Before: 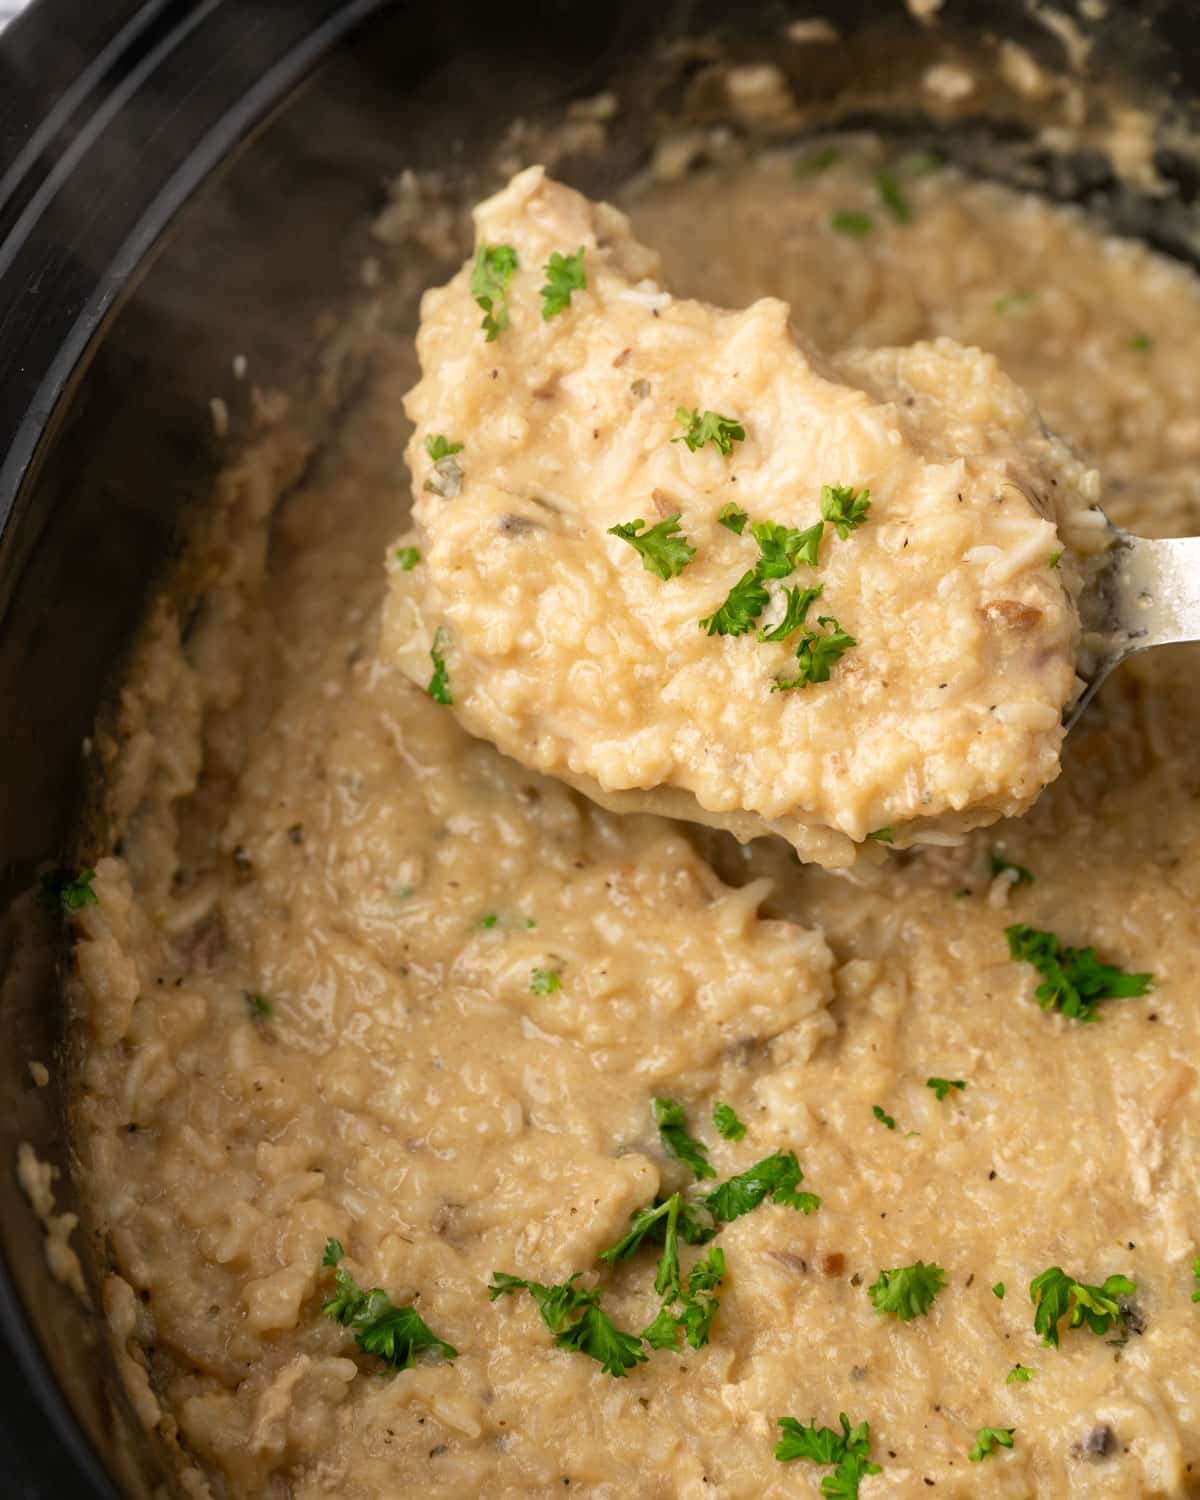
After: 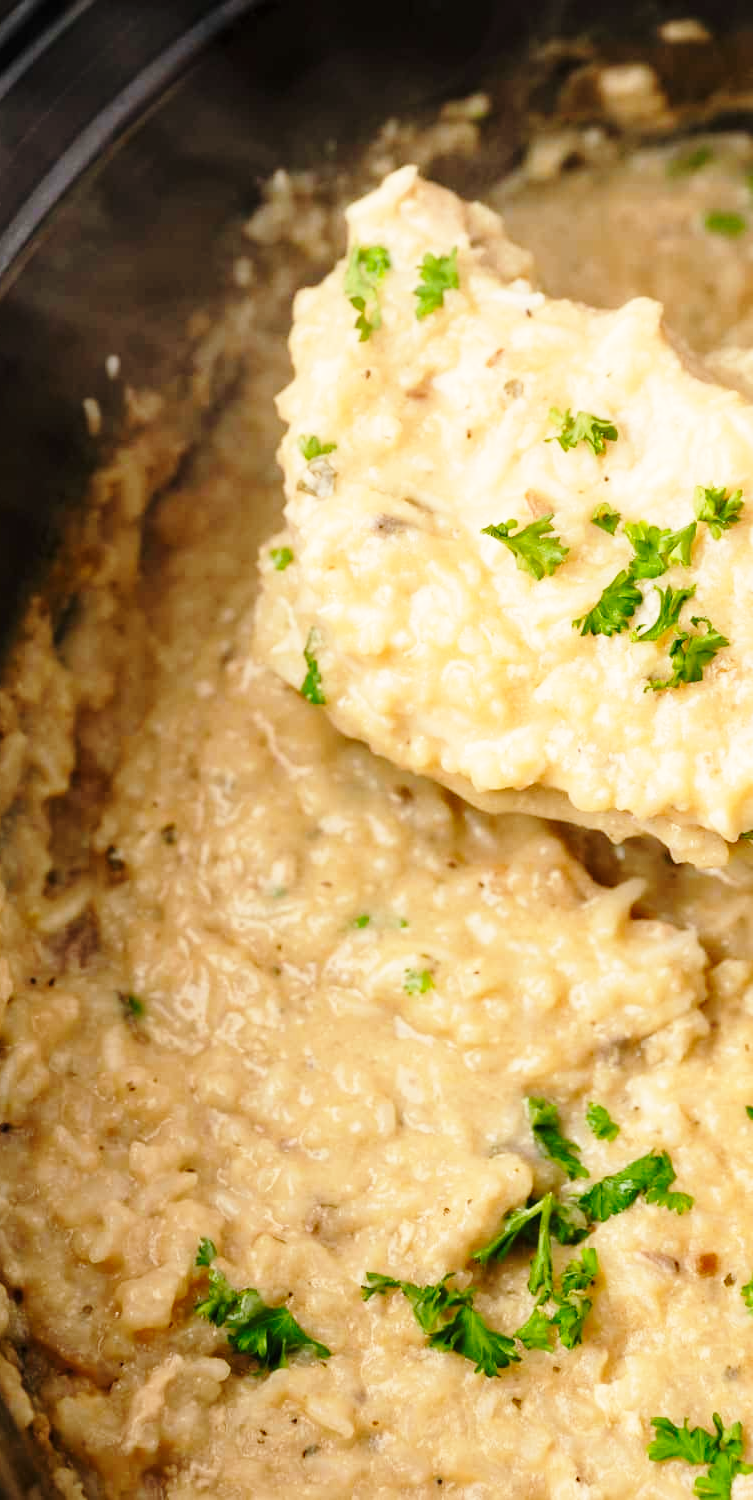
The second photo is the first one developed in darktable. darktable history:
base curve: curves: ch0 [(0, 0) (0.028, 0.03) (0.121, 0.232) (0.46, 0.748) (0.859, 0.968) (1, 1)], preserve colors none
crop: left 10.644%, right 26.528%
